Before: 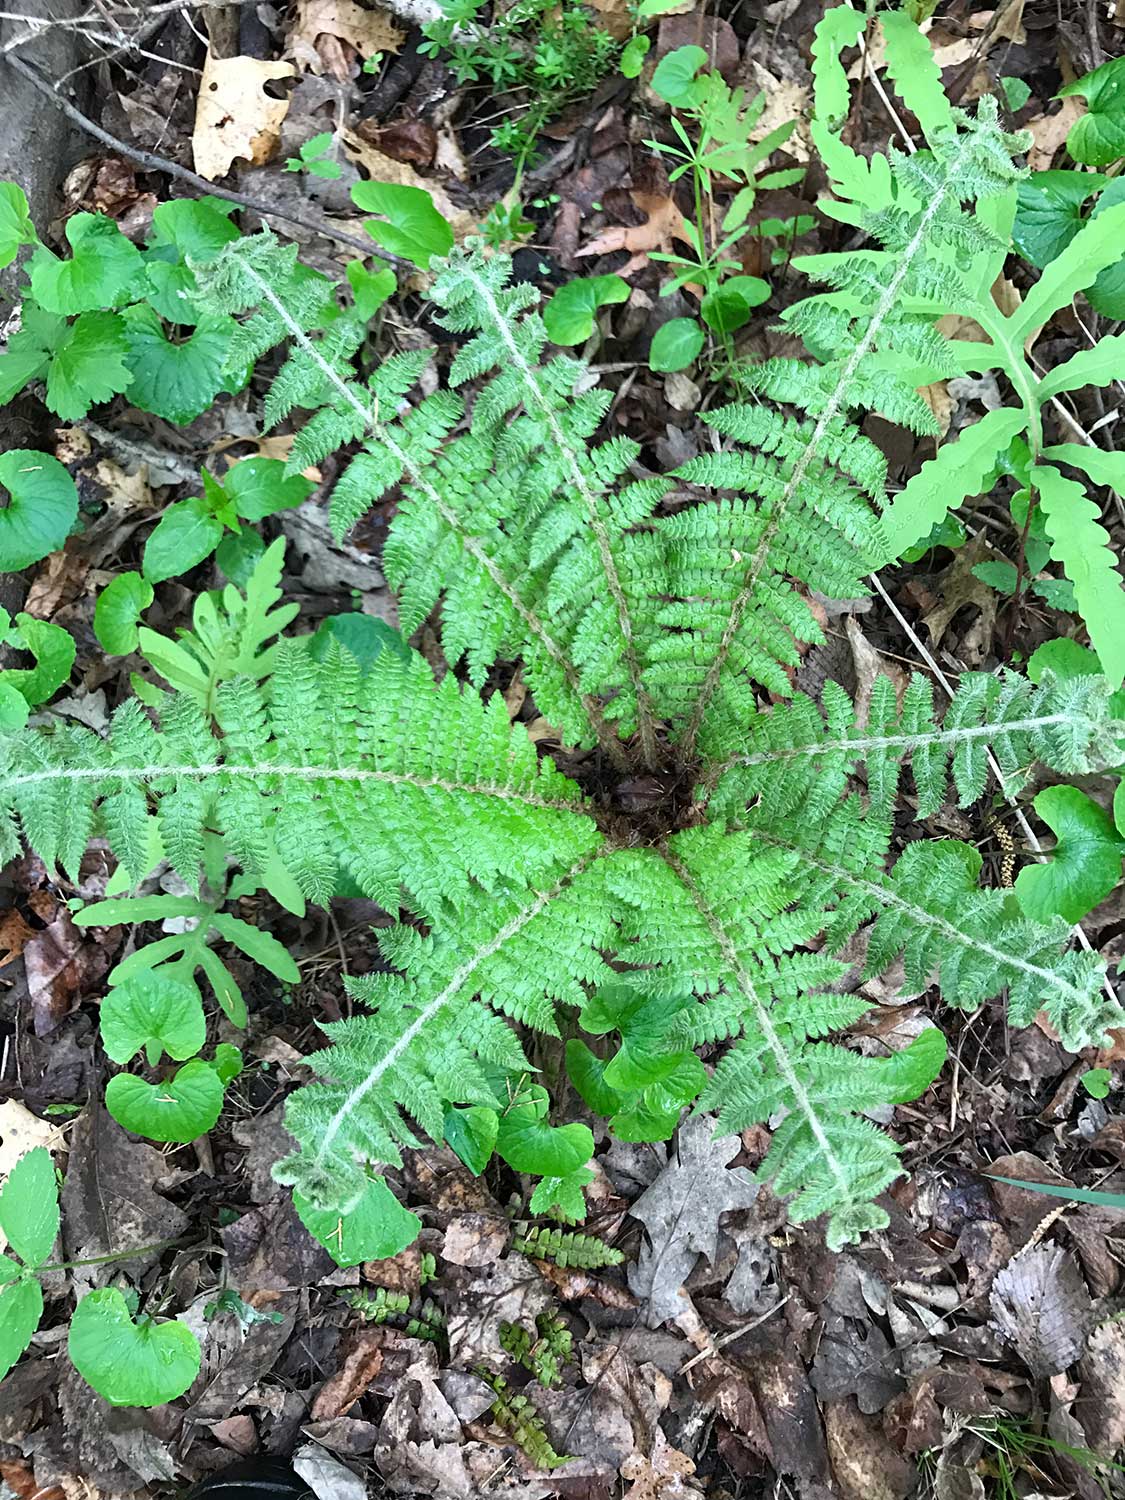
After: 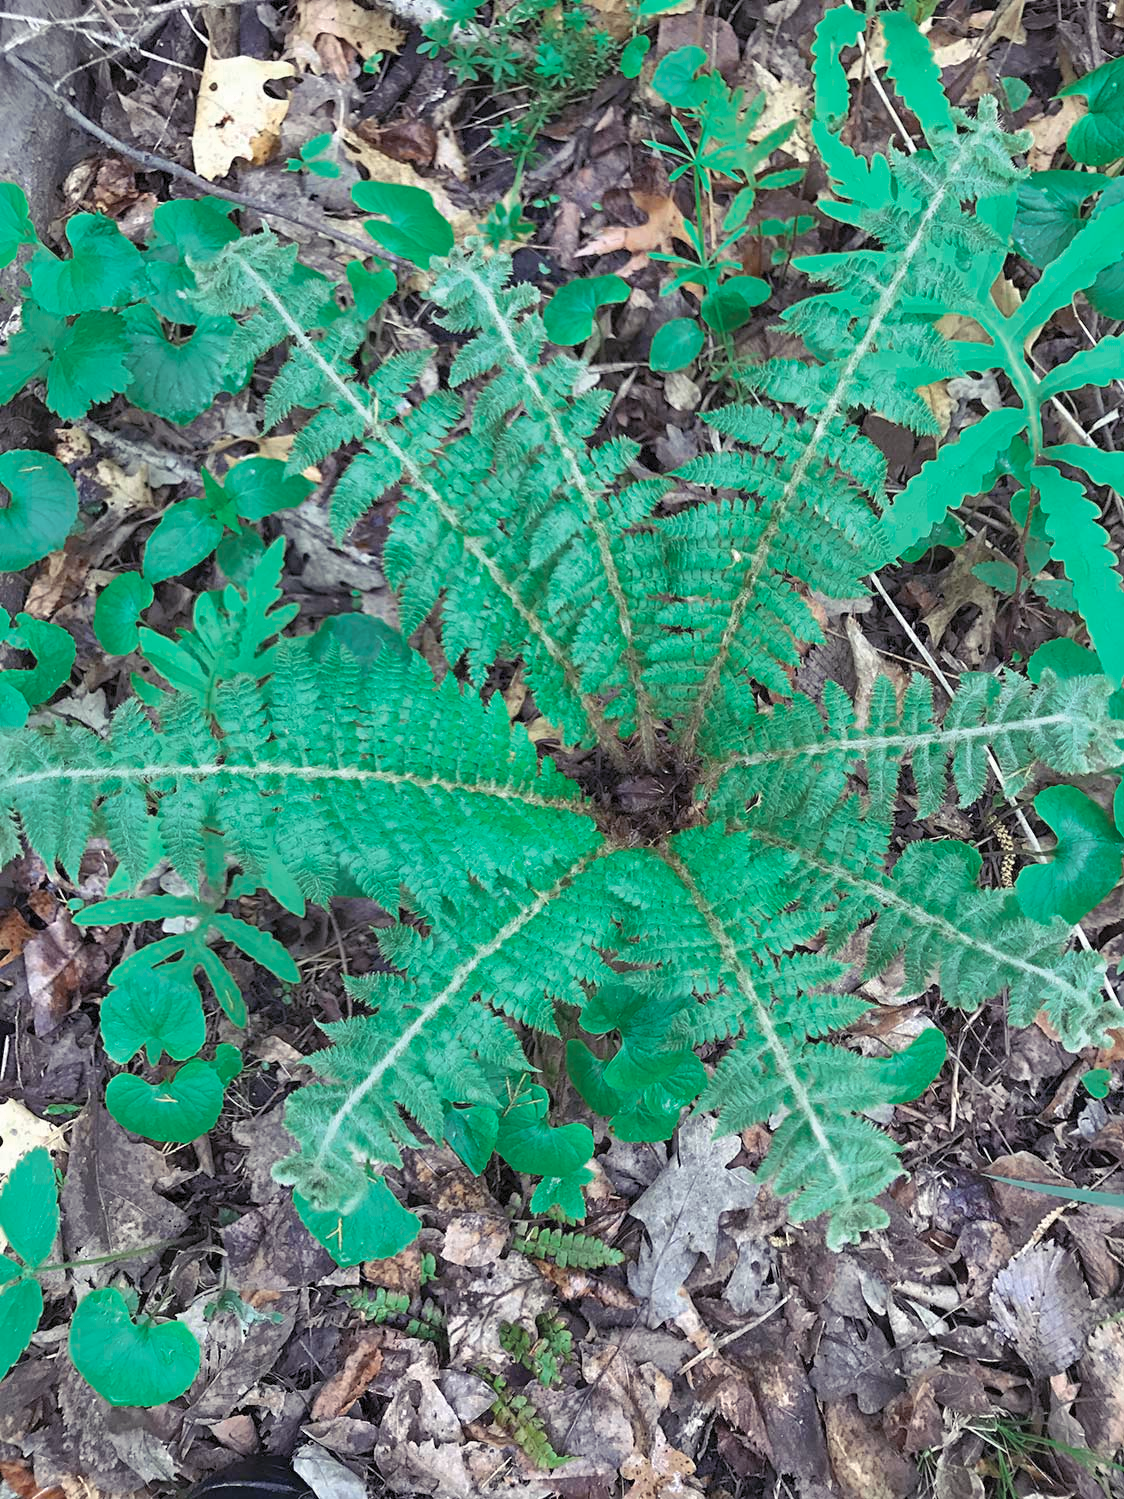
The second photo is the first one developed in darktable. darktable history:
contrast brightness saturation: contrast 0.139, brightness 0.228
color zones: curves: ch0 [(0, 0.5) (0.125, 0.4) (0.25, 0.5) (0.375, 0.4) (0.5, 0.4) (0.625, 0.35) (0.75, 0.35) (0.875, 0.5)]; ch1 [(0, 0.35) (0.125, 0.45) (0.25, 0.35) (0.375, 0.35) (0.5, 0.35) (0.625, 0.35) (0.75, 0.45) (0.875, 0.35)]; ch2 [(0, 0.6) (0.125, 0.5) (0.25, 0.5) (0.375, 0.6) (0.5, 0.6) (0.625, 0.5) (0.75, 0.5) (0.875, 0.5)]
color balance rgb: shadows lift › luminance -21.734%, shadows lift › chroma 8.833%, shadows lift › hue 283.15°, perceptual saturation grading › global saturation 19.579%
shadows and highlights: on, module defaults
crop: left 0.016%
